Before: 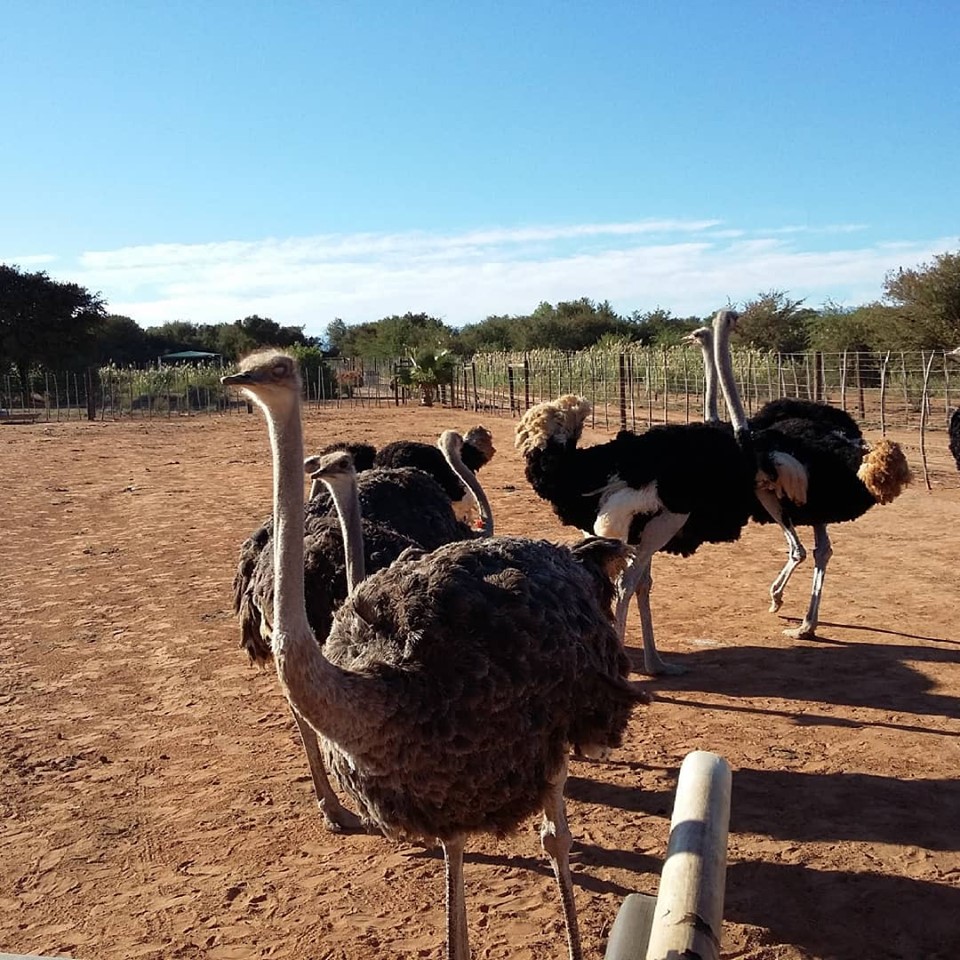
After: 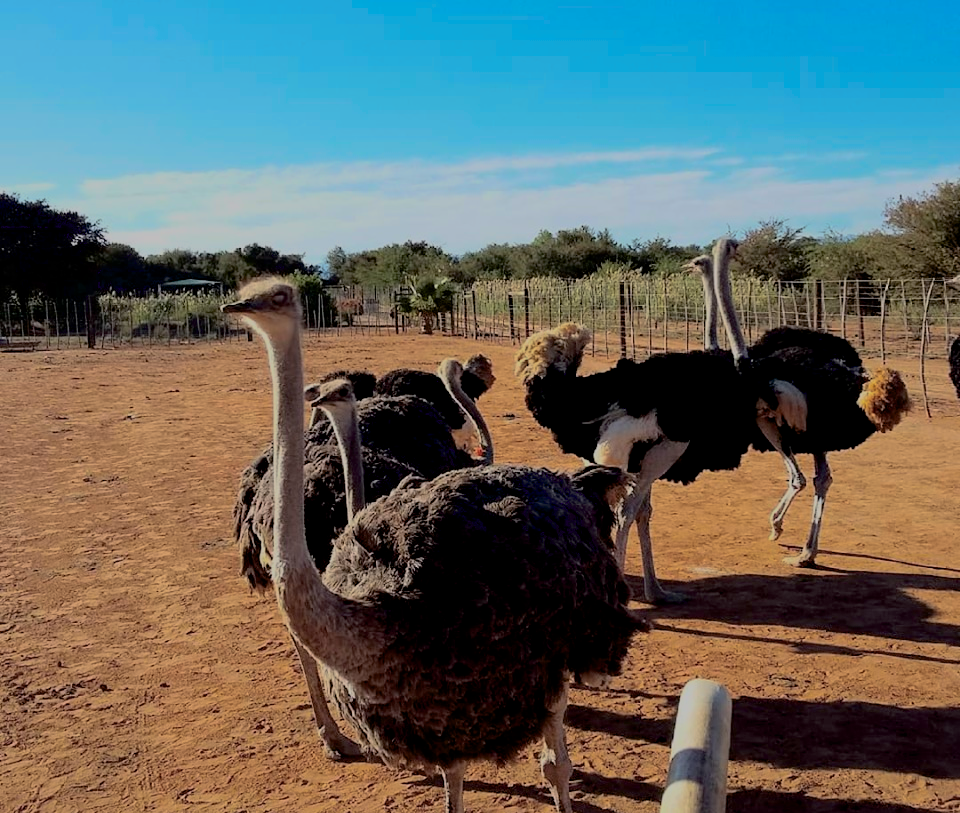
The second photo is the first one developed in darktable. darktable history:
filmic rgb: middle gray luminance 3.56%, black relative exposure -5.92 EV, white relative exposure 6.37 EV, dynamic range scaling 21.86%, target black luminance 0%, hardness 2.33, latitude 45.98%, contrast 0.781, highlights saturation mix 99.45%, shadows ↔ highlights balance 0.259%, color science v6 (2022)
crop: top 7.6%, bottom 7.654%
